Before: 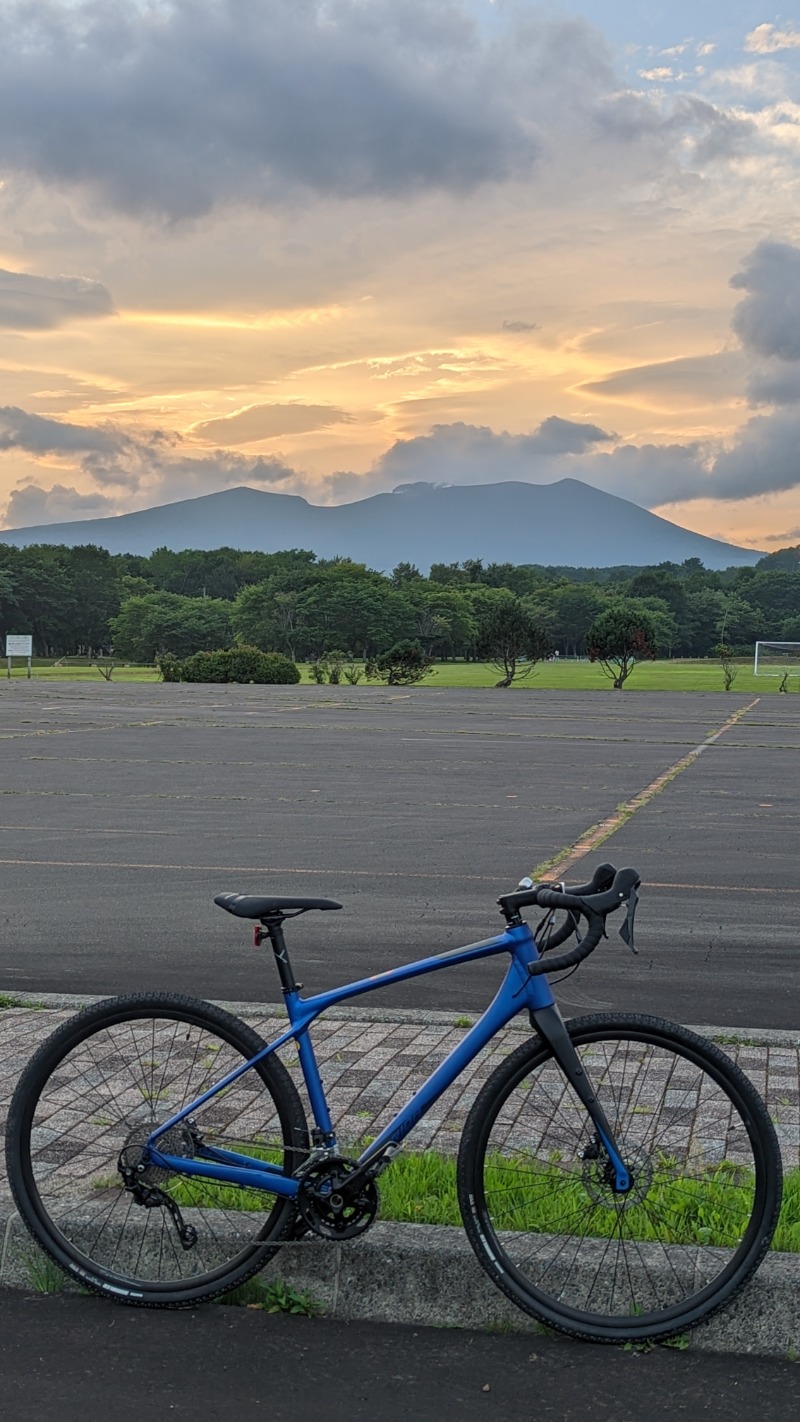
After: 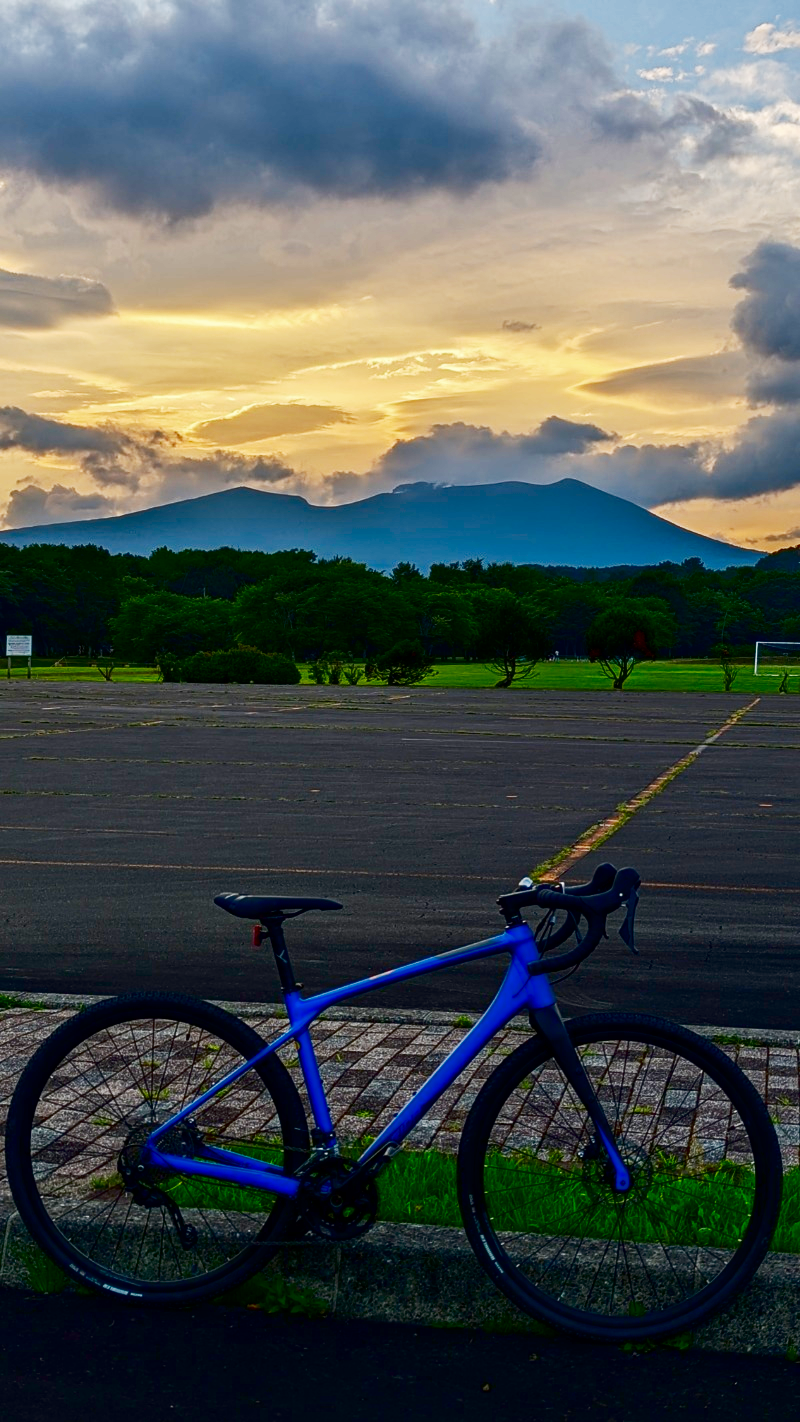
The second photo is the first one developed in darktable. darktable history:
contrast brightness saturation: brightness -0.988, saturation 1
base curve: curves: ch0 [(0, 0) (0.028, 0.03) (0.121, 0.232) (0.46, 0.748) (0.859, 0.968) (1, 1)], preserve colors none
